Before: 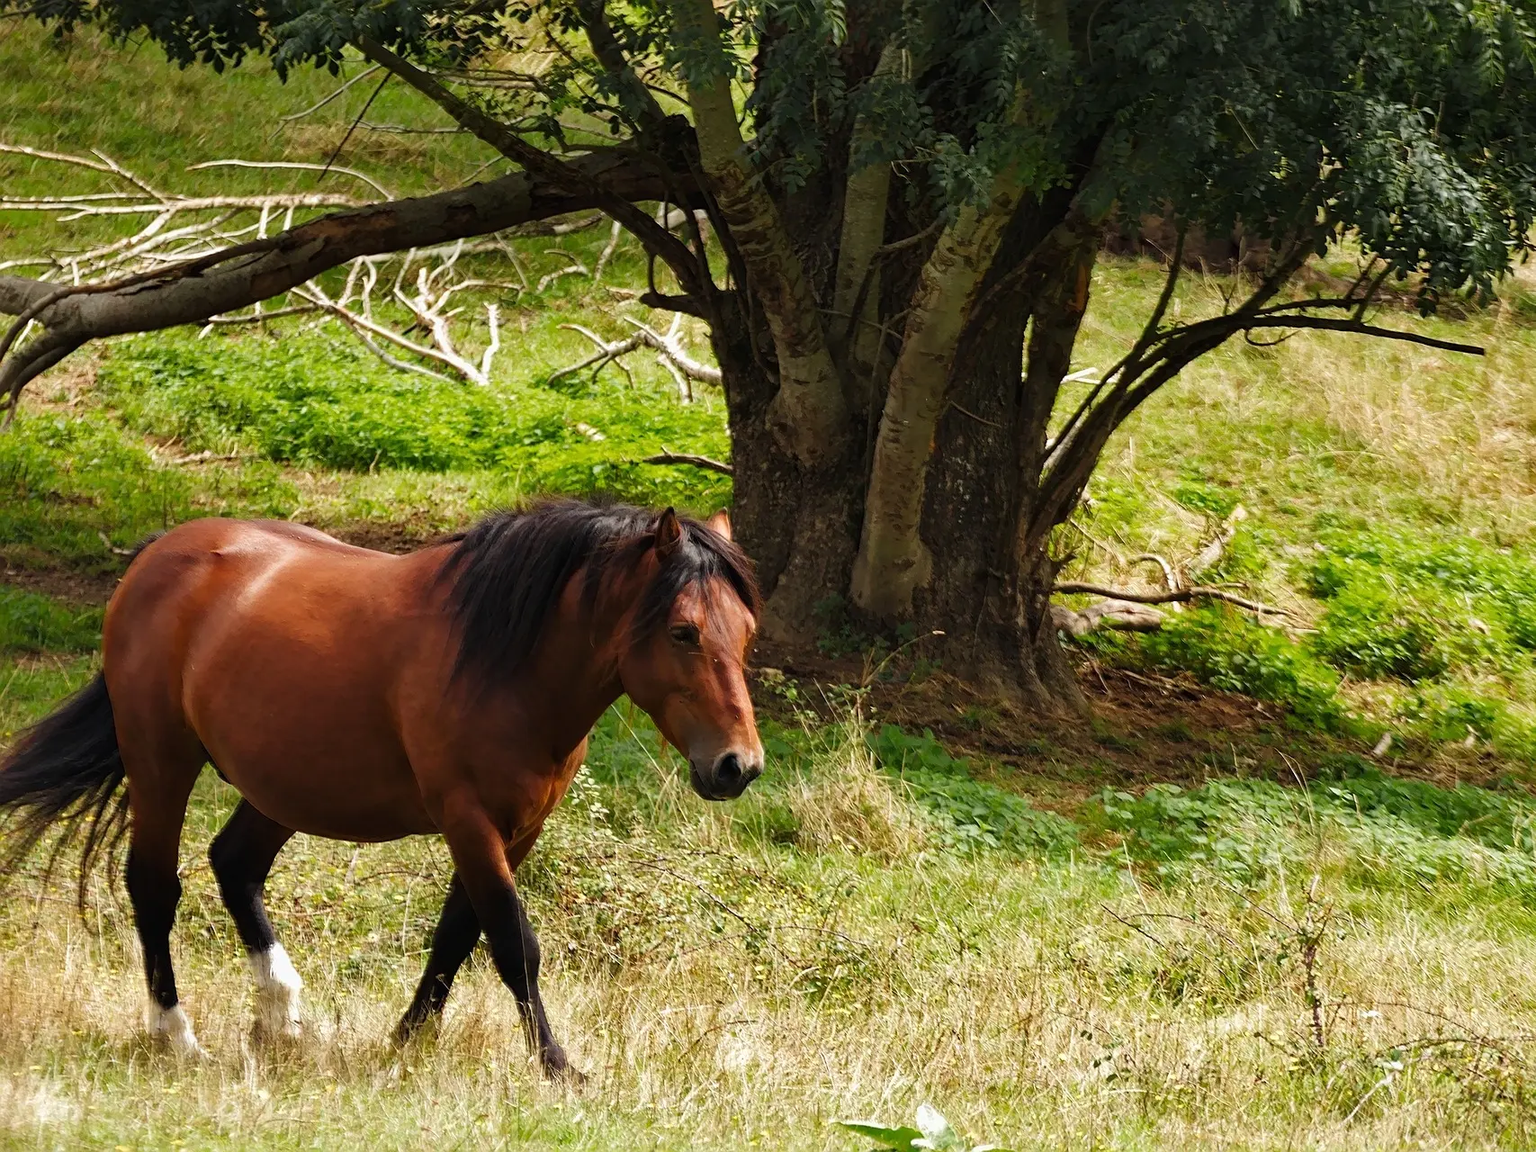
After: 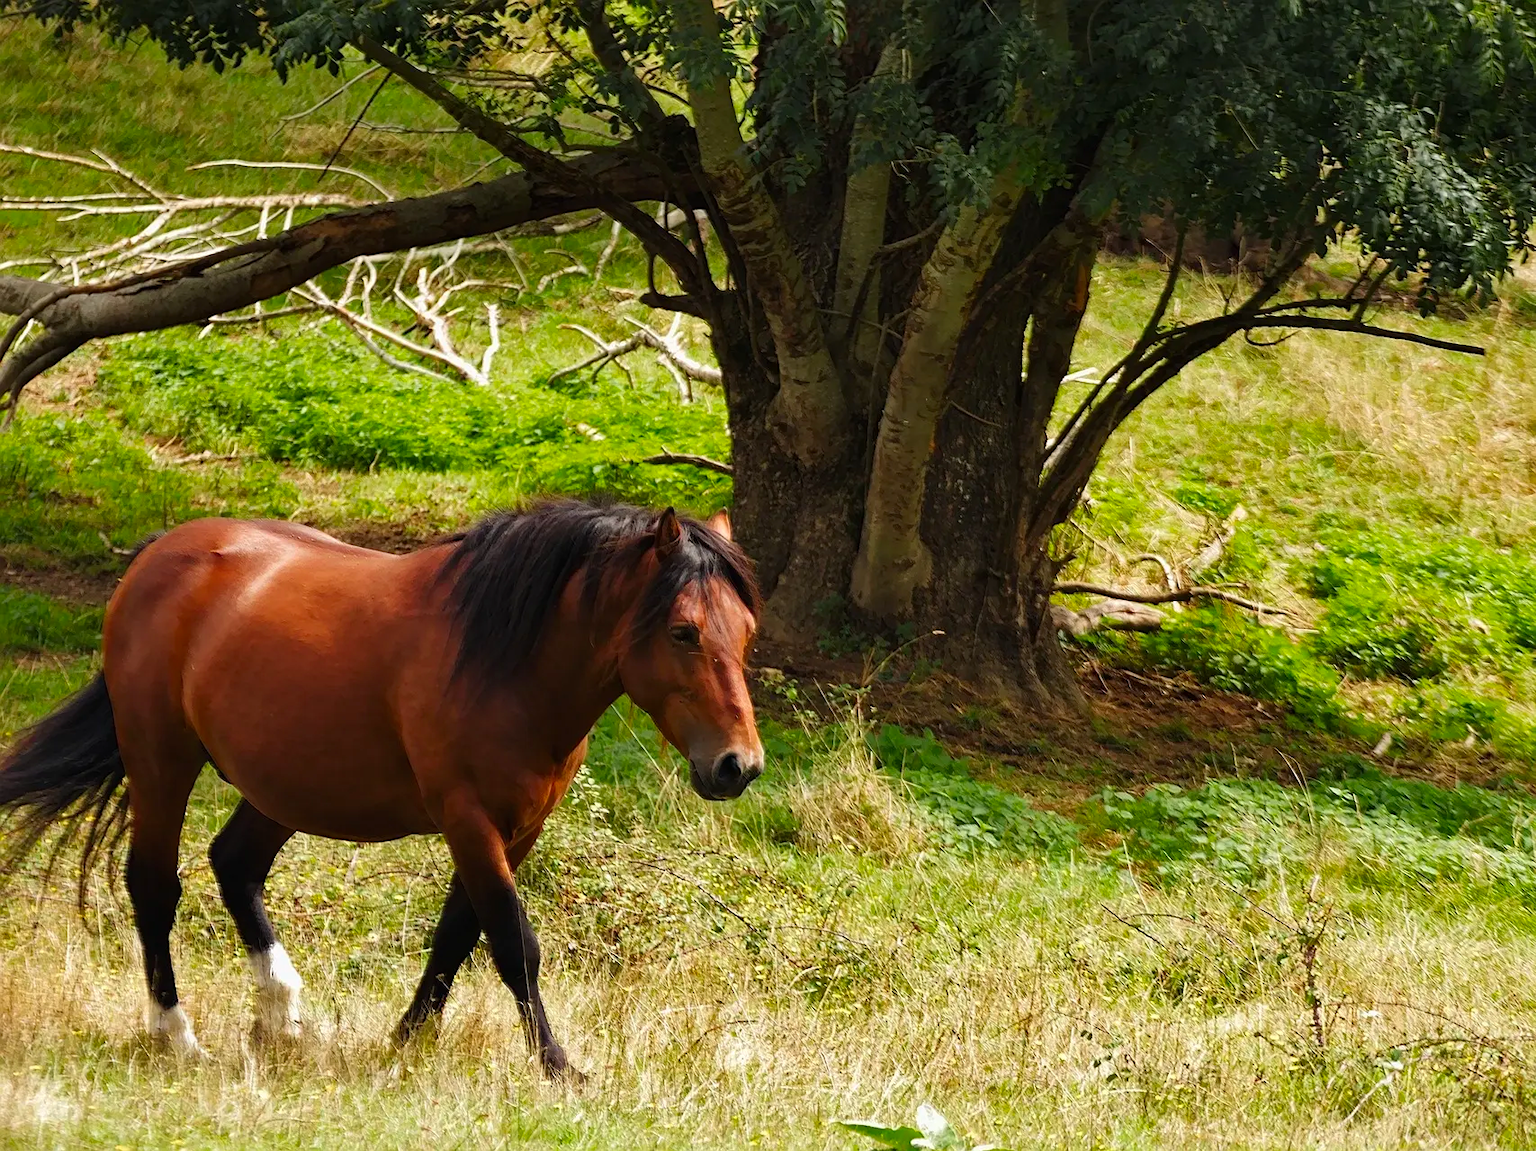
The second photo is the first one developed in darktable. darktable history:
contrast brightness saturation: saturation 0.178
